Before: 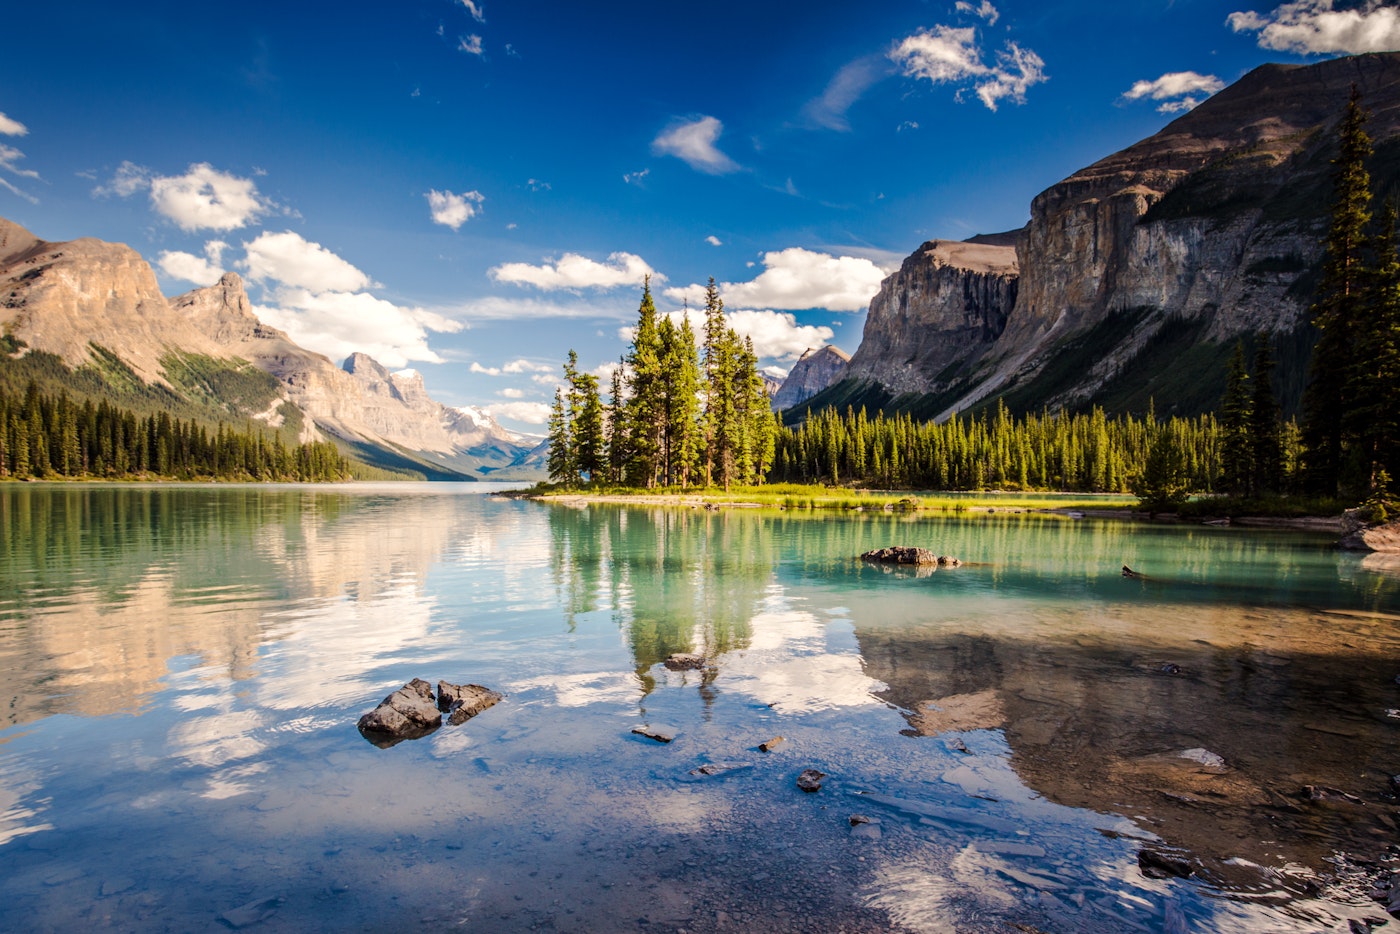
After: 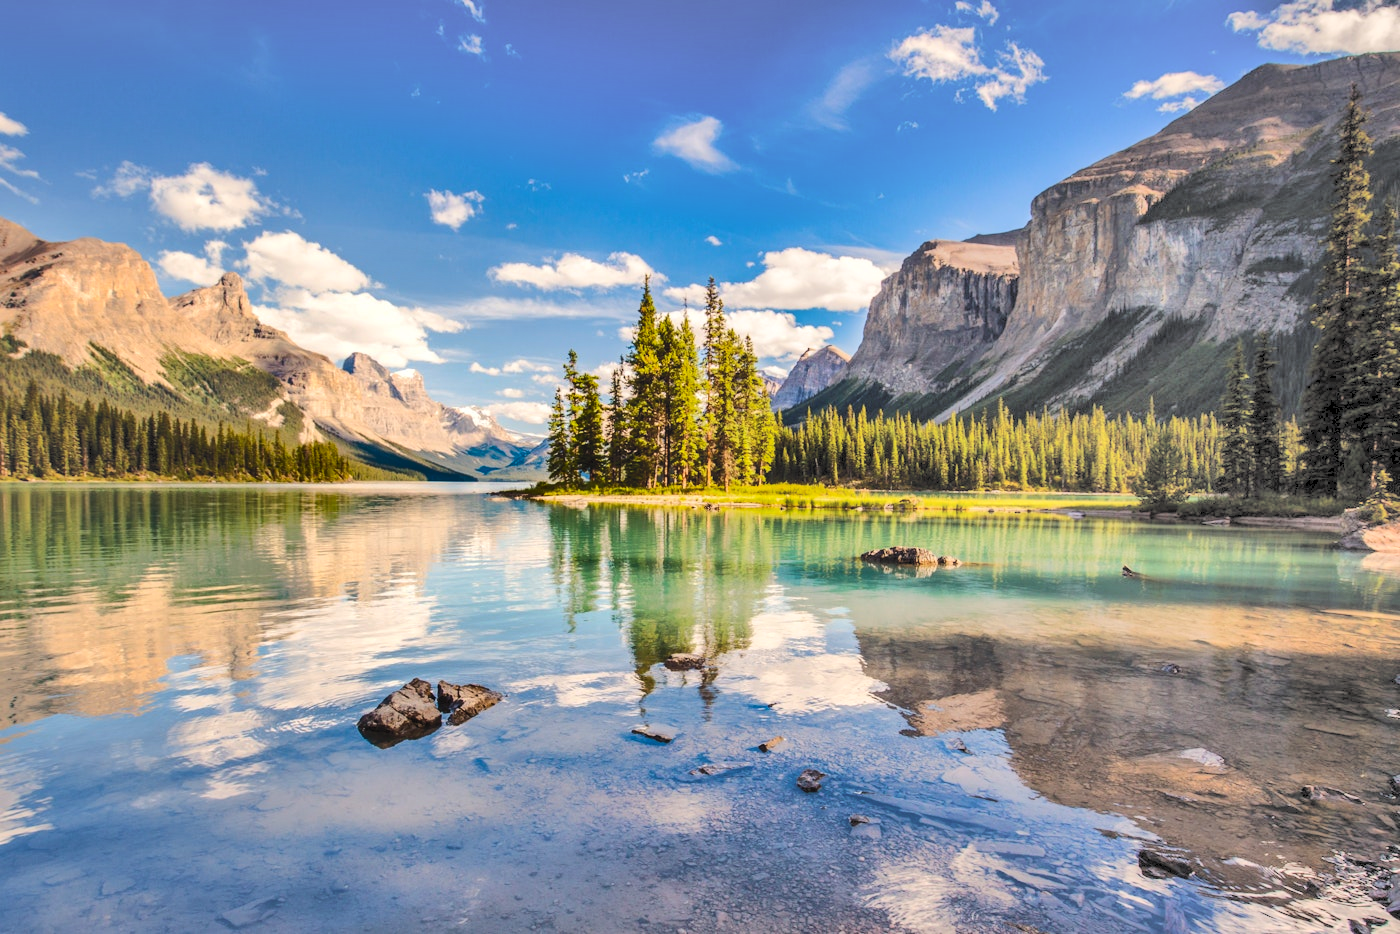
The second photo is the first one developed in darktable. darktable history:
shadows and highlights: shadows 24.5, highlights -78.15, soften with gaussian
contrast brightness saturation: brightness 1
